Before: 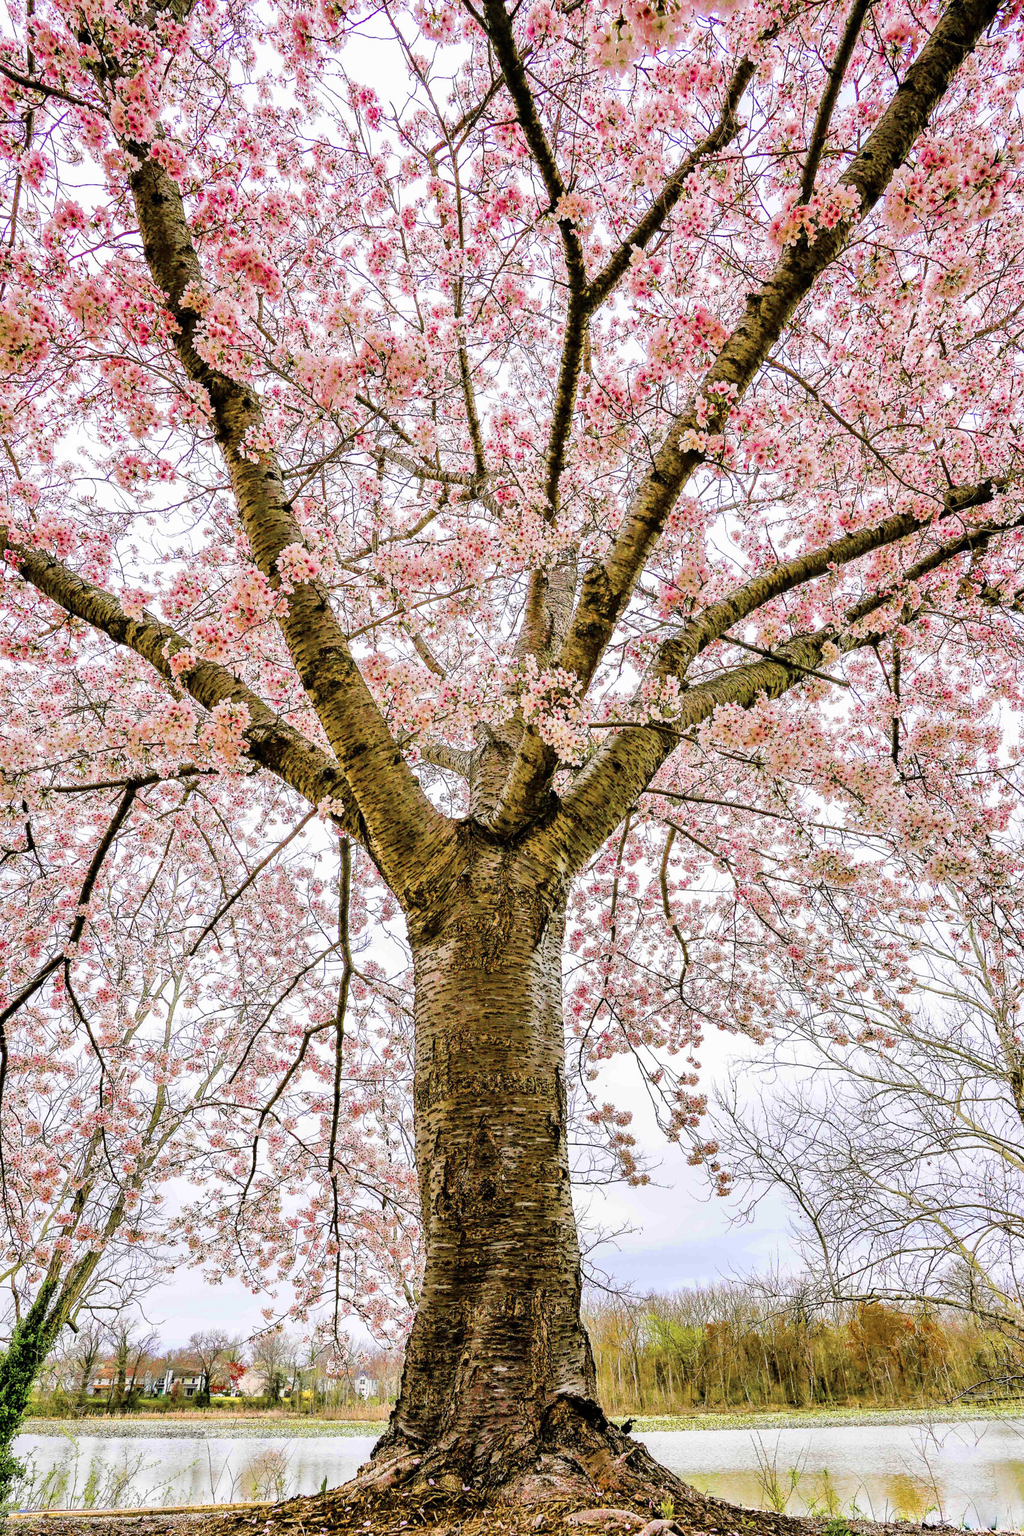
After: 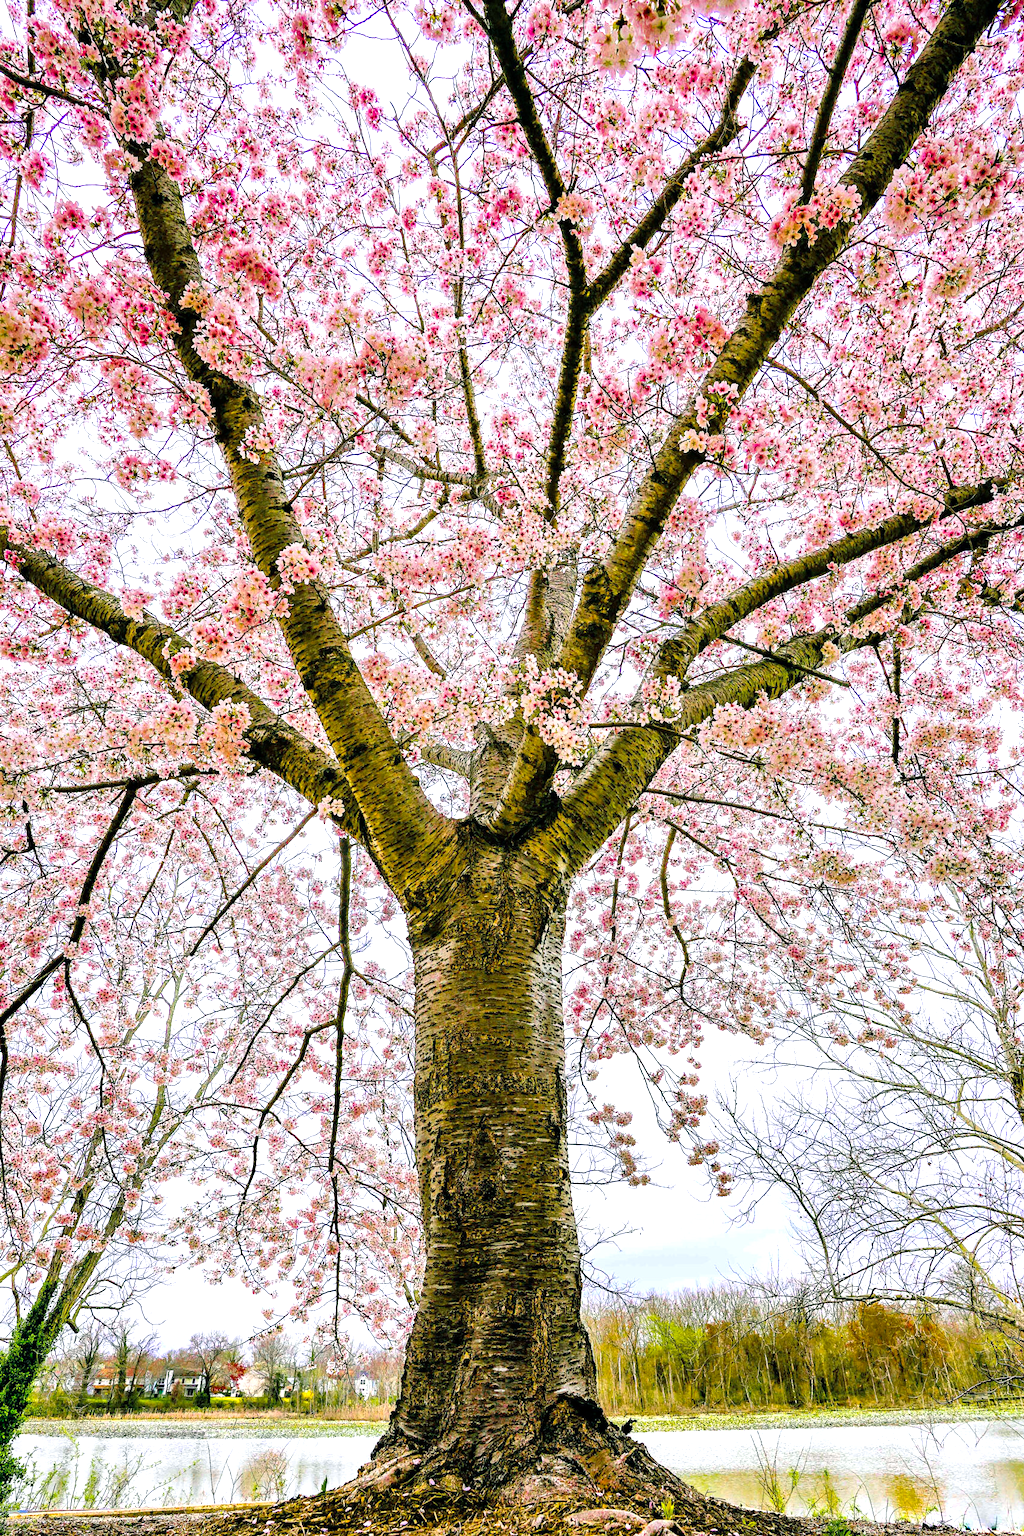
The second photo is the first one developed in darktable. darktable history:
color balance rgb: shadows lift › chroma 2.064%, shadows lift › hue 186.11°, power › luminance -7.73%, power › chroma 1.093%, power › hue 216.63°, perceptual saturation grading › global saturation 19.942%, perceptual brilliance grading › global brilliance 11.46%, global vibrance 20%
